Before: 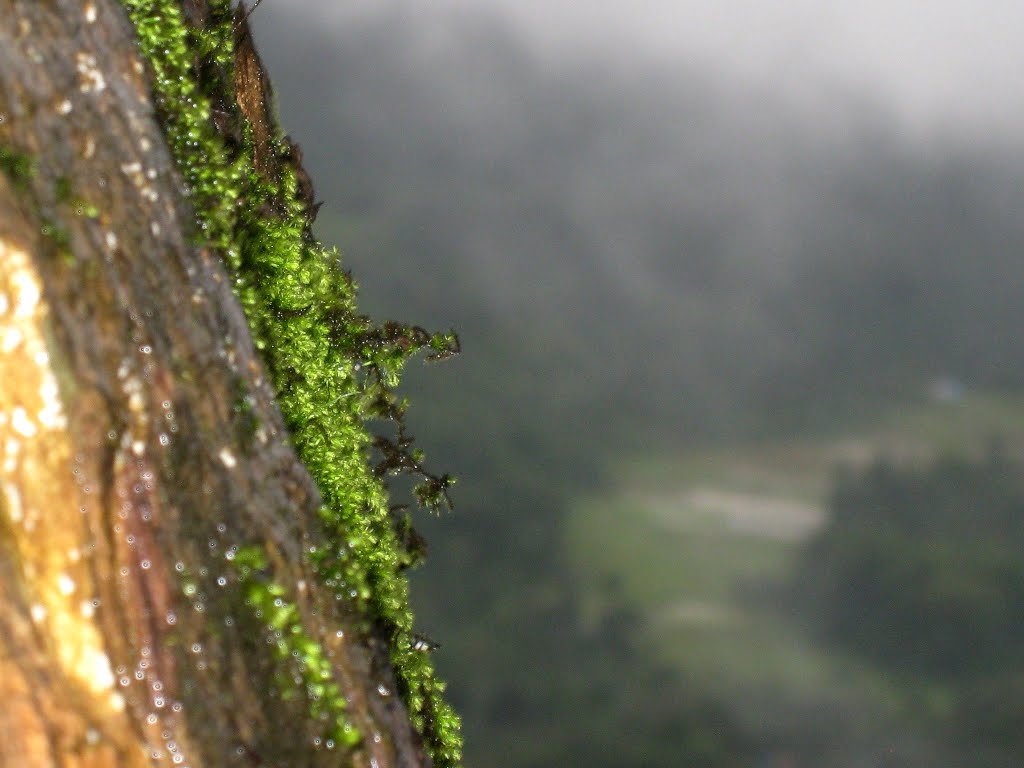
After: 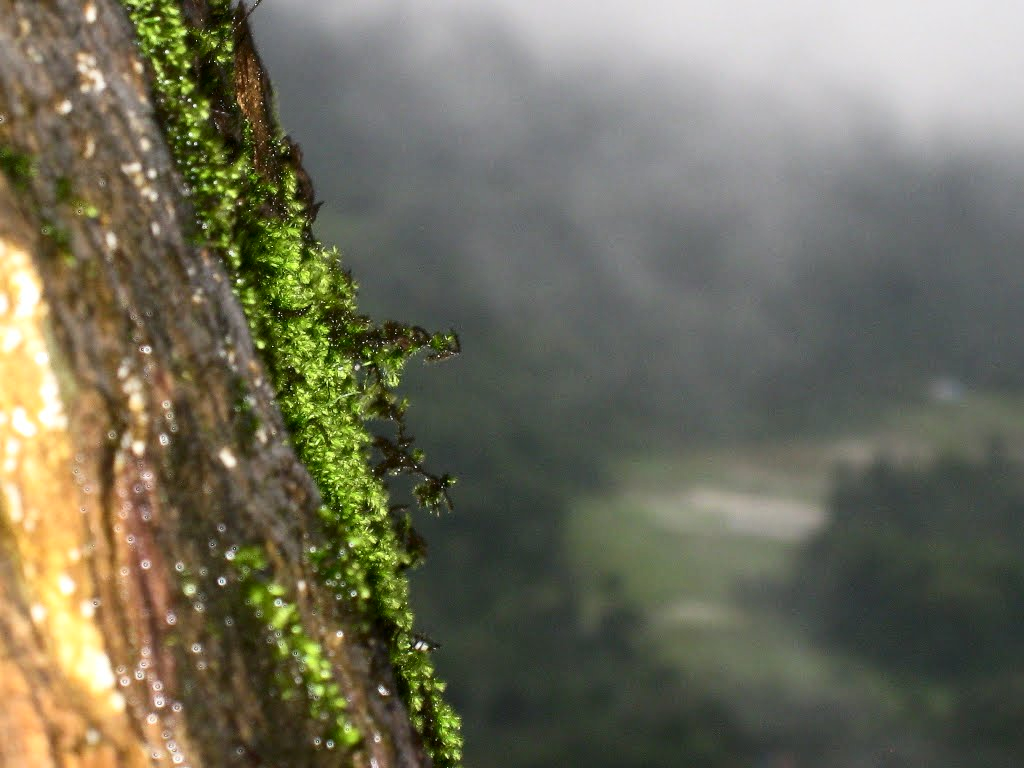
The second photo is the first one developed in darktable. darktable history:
contrast brightness saturation: contrast 0.218
